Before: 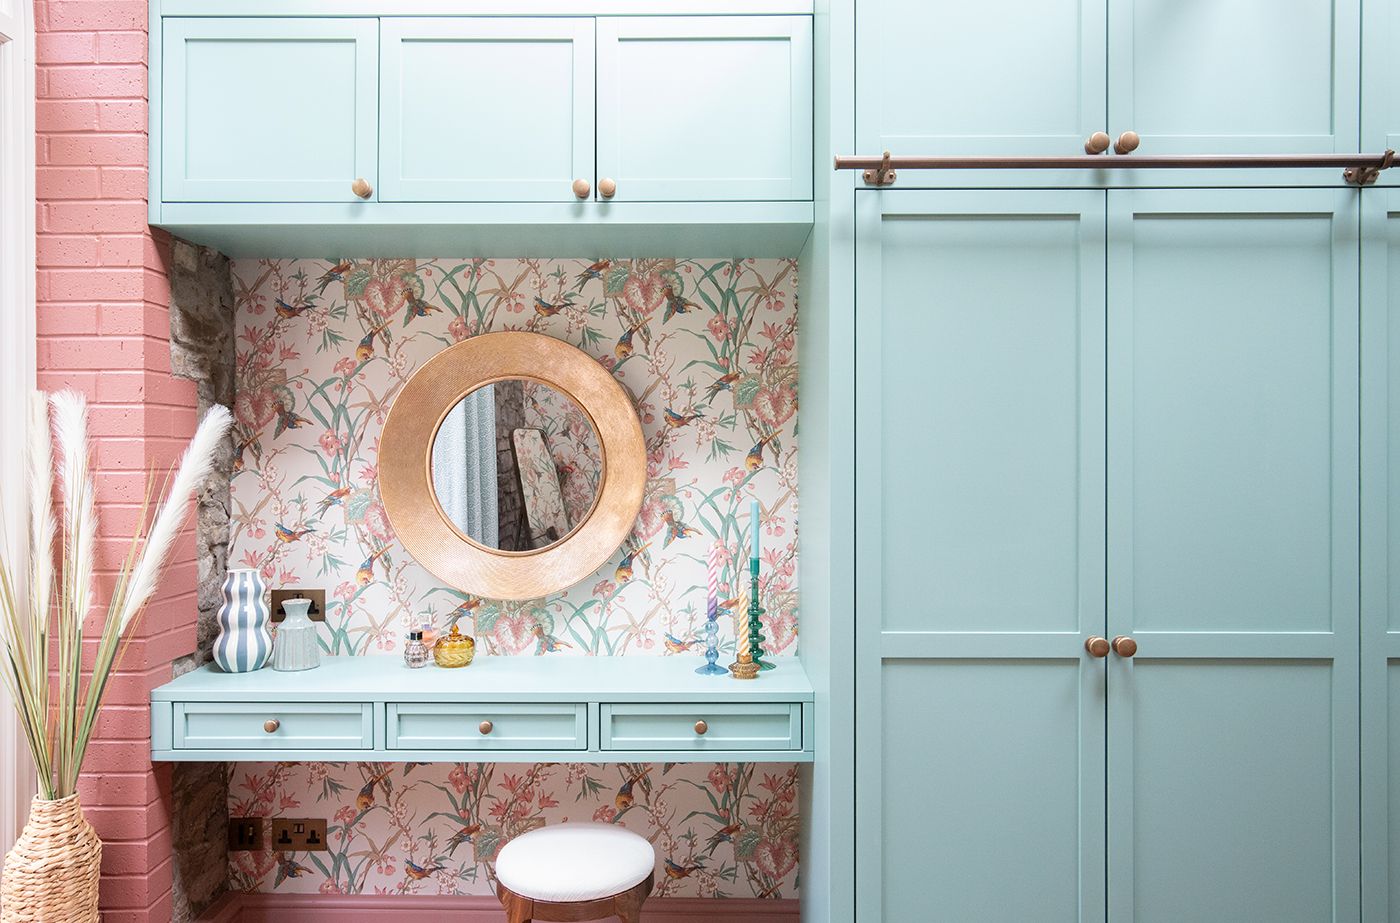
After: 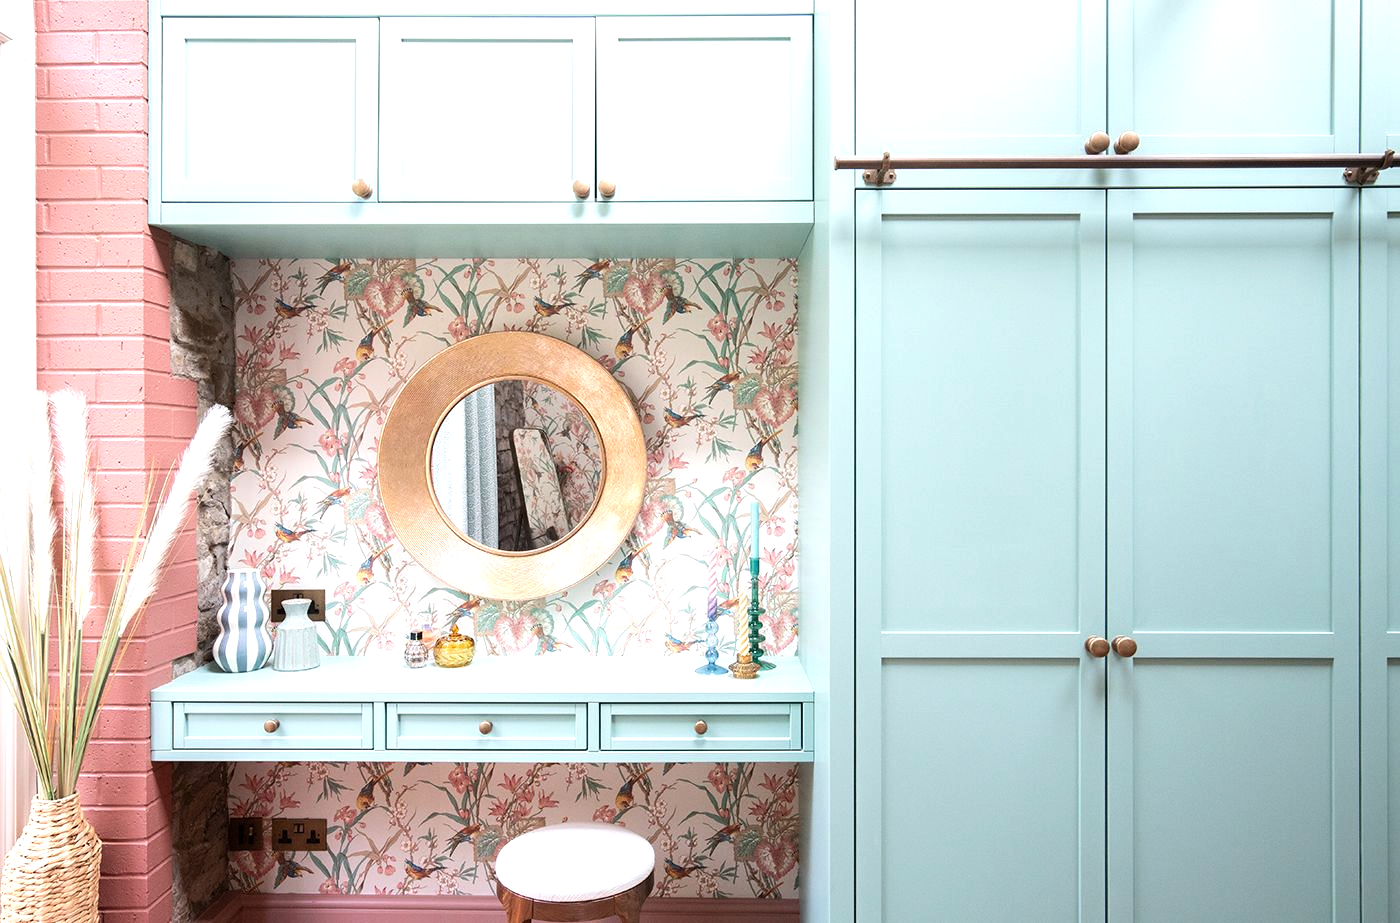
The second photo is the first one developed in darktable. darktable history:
levels: levels [0, 0.48, 0.961]
tone equalizer: -8 EV -0.417 EV, -7 EV -0.389 EV, -6 EV -0.333 EV, -5 EV -0.222 EV, -3 EV 0.222 EV, -2 EV 0.333 EV, -1 EV 0.389 EV, +0 EV 0.417 EV, edges refinement/feathering 500, mask exposure compensation -1.57 EV, preserve details no
